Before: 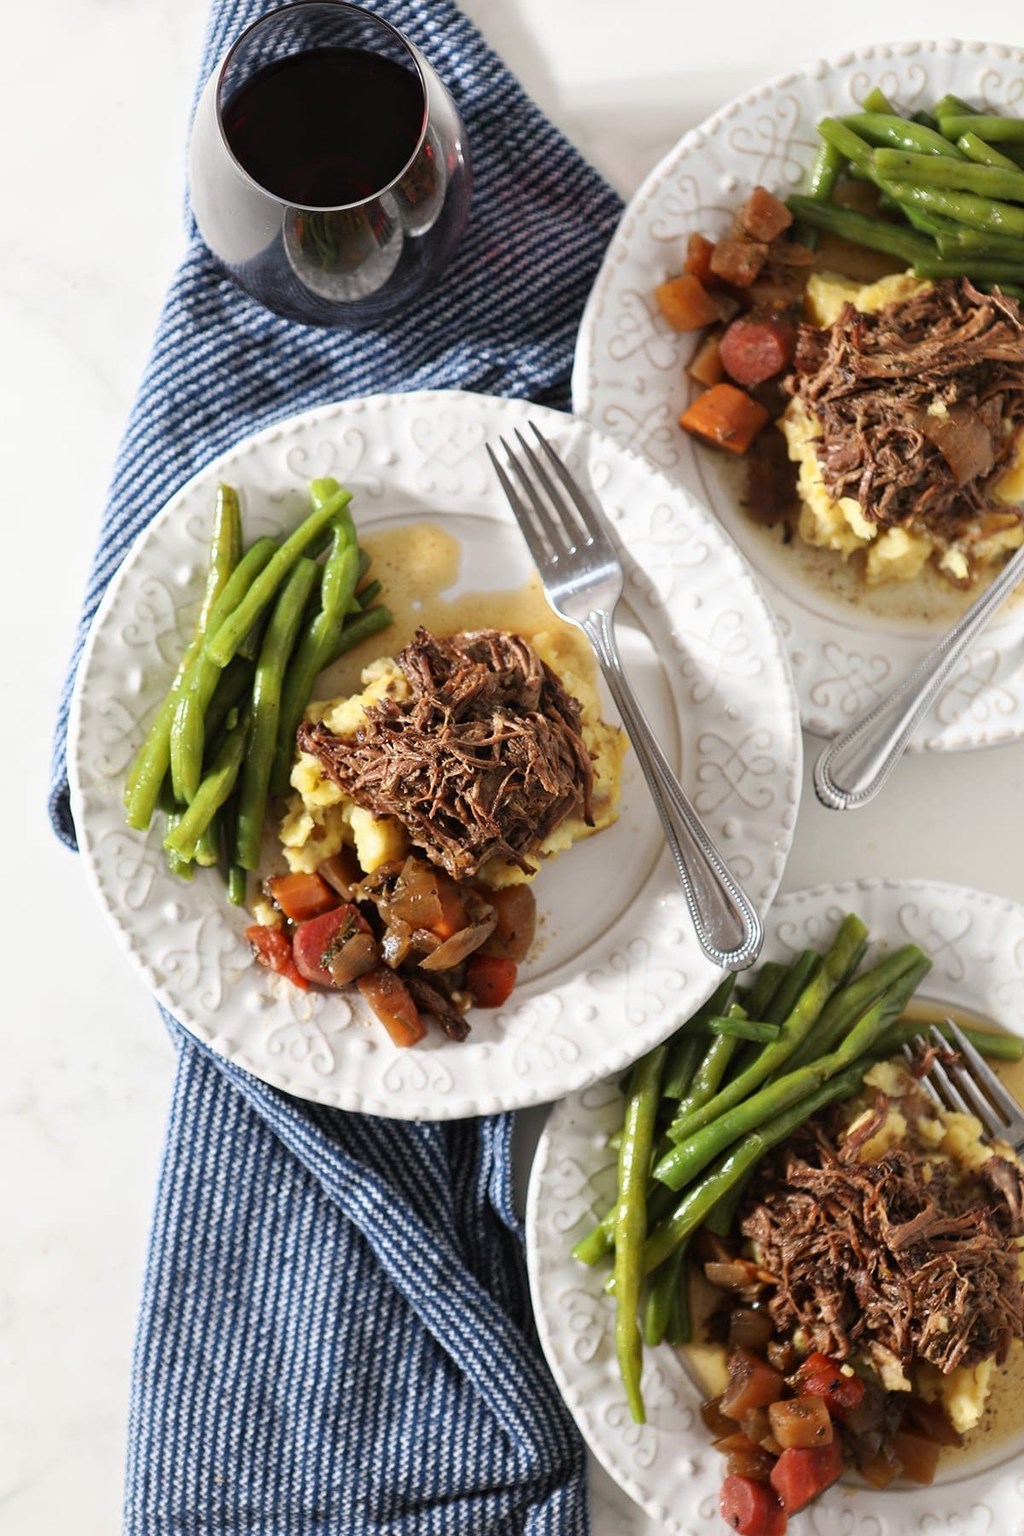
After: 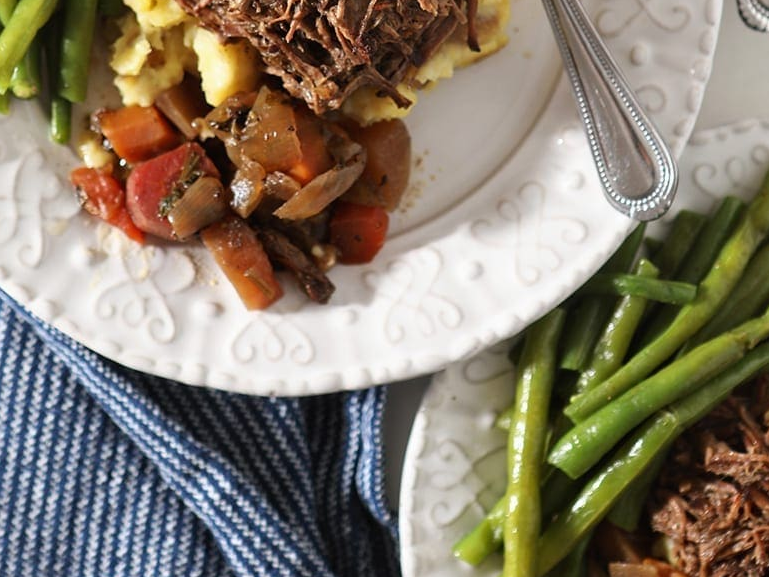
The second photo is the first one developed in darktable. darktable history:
crop: left 18.158%, top 50.997%, right 17.698%, bottom 16.939%
